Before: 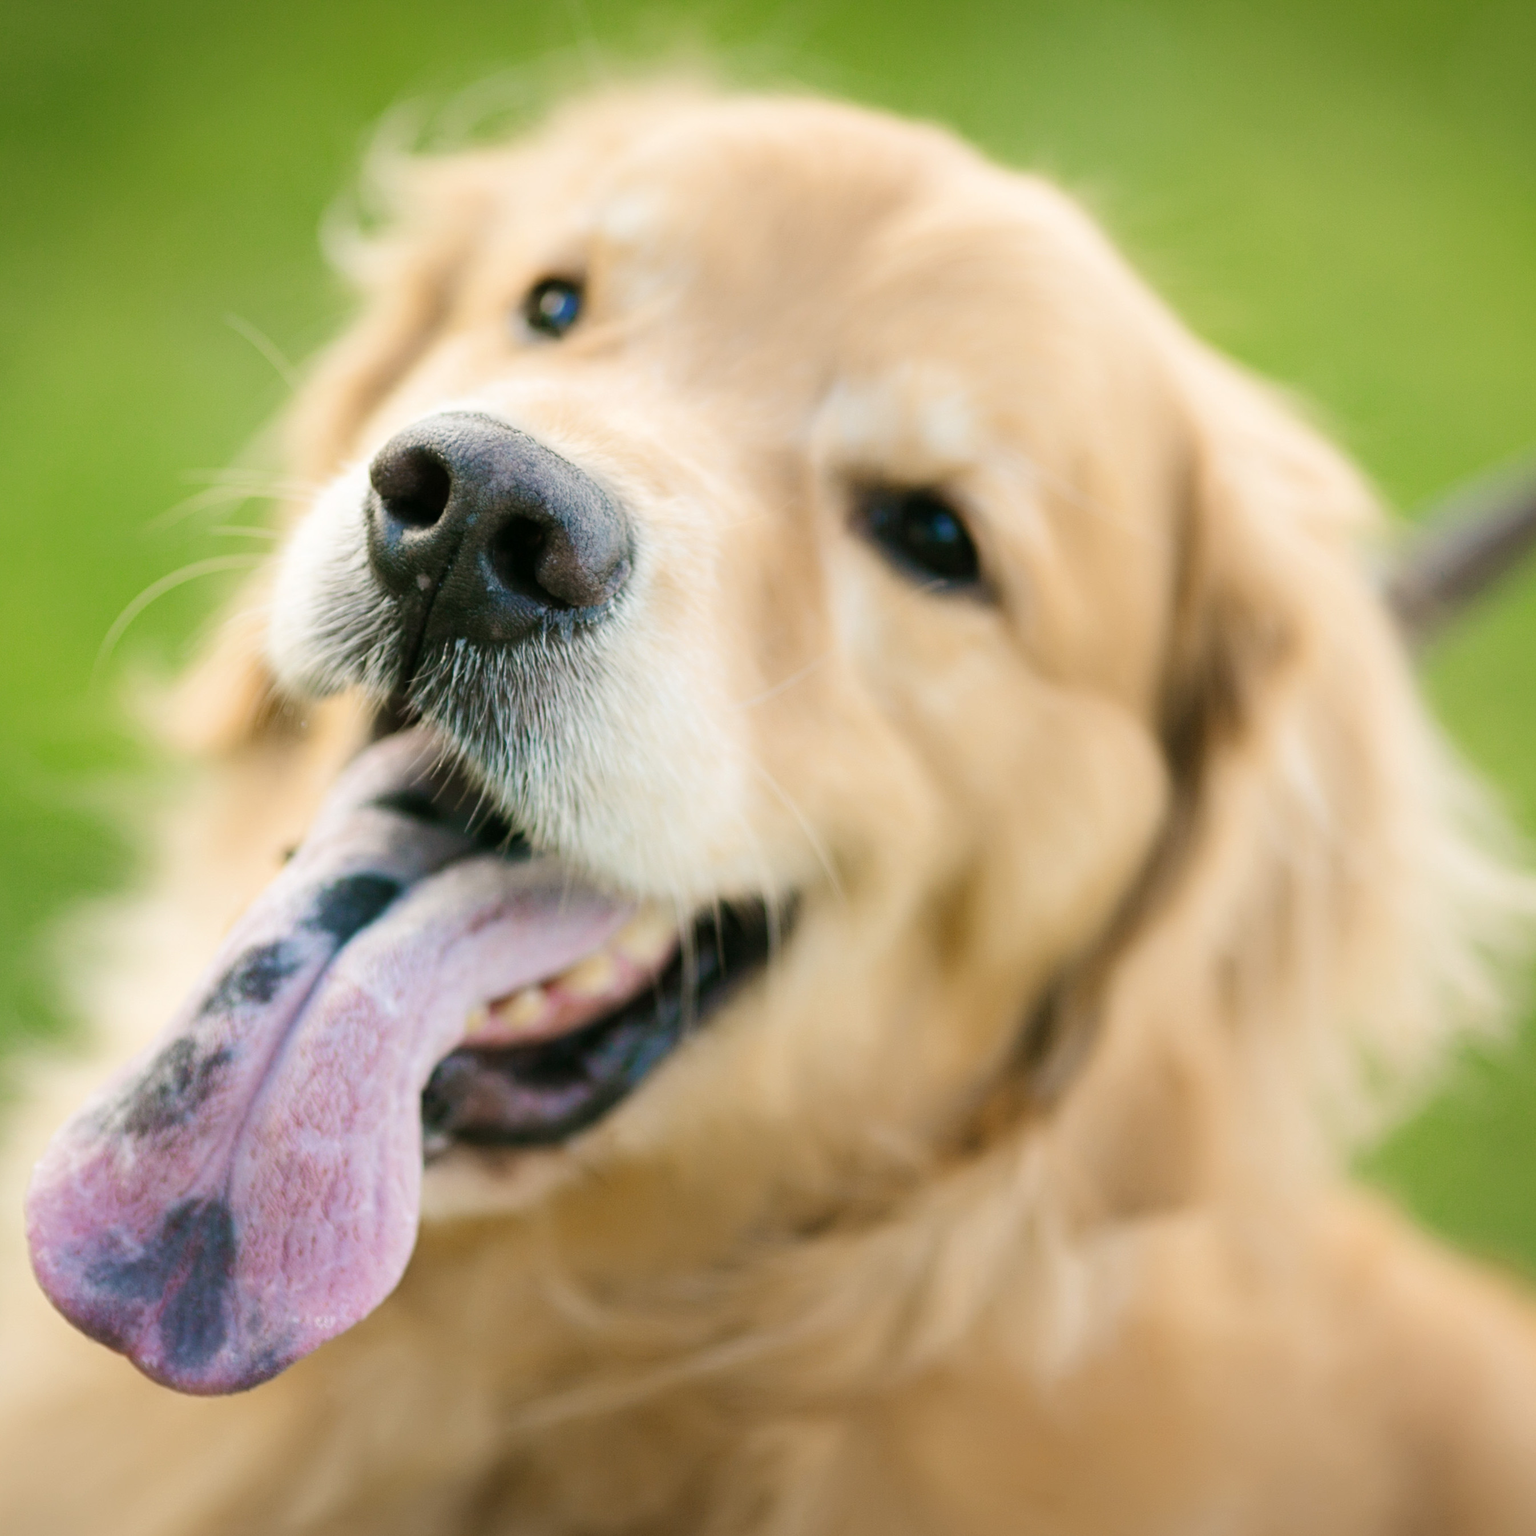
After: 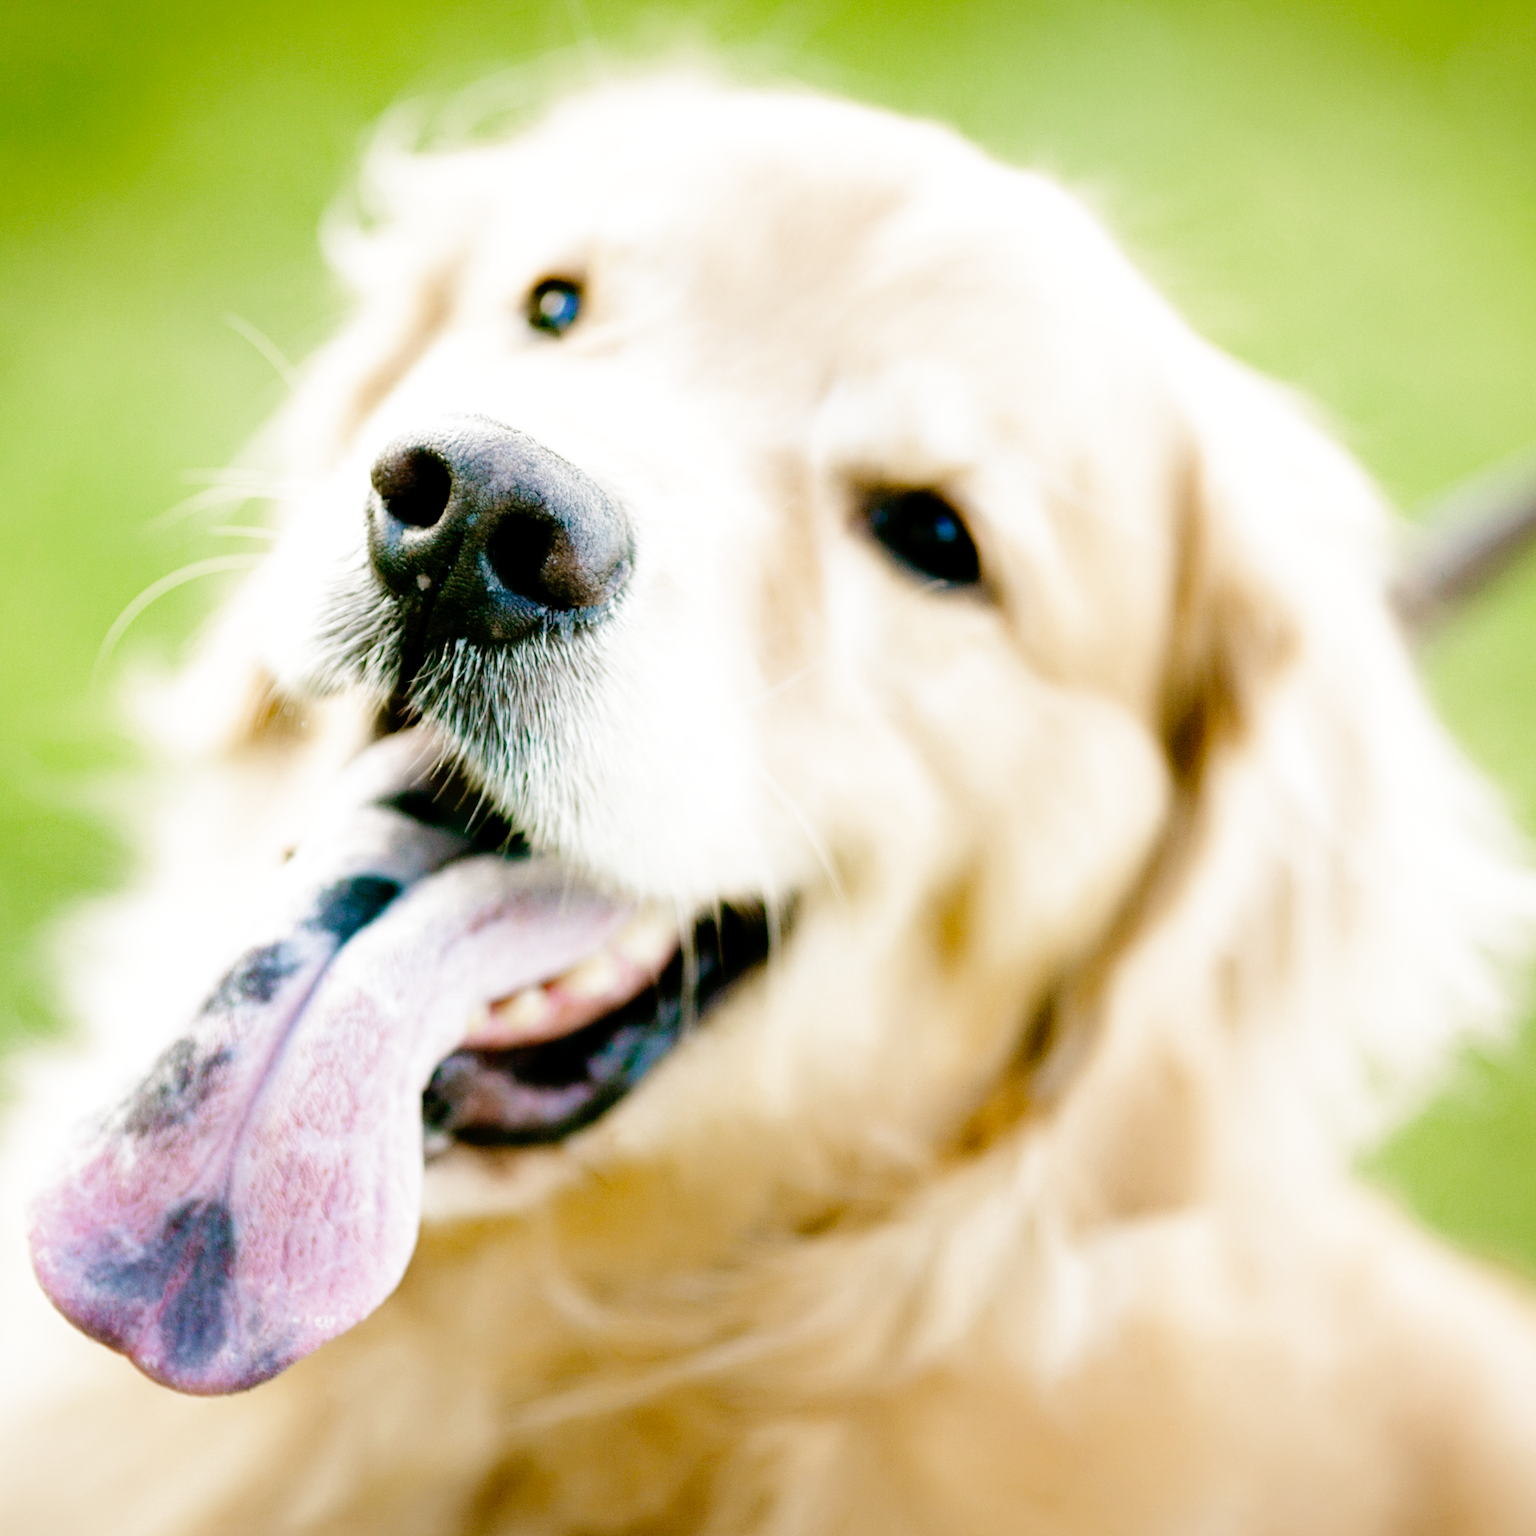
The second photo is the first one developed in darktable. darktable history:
filmic rgb: middle gray luminance 10%, black relative exposure -8.61 EV, white relative exposure 3.3 EV, threshold 6 EV, target black luminance 0%, hardness 5.2, latitude 44.69%, contrast 1.302, highlights saturation mix 5%, shadows ↔ highlights balance 24.64%, add noise in highlights 0, preserve chrominance no, color science v3 (2019), use custom middle-gray values true, iterations of high-quality reconstruction 0, contrast in highlights soft, enable highlight reconstruction true
tone curve: curves: ch0 [(0, 0) (0.003, 0.001) (0.011, 0.002) (0.025, 0.007) (0.044, 0.015) (0.069, 0.022) (0.1, 0.03) (0.136, 0.056) (0.177, 0.115) (0.224, 0.177) (0.277, 0.244) (0.335, 0.322) (0.399, 0.398) (0.468, 0.471) (0.543, 0.545) (0.623, 0.614) (0.709, 0.685) (0.801, 0.765) (0.898, 0.867) (1, 1)], preserve colors none
